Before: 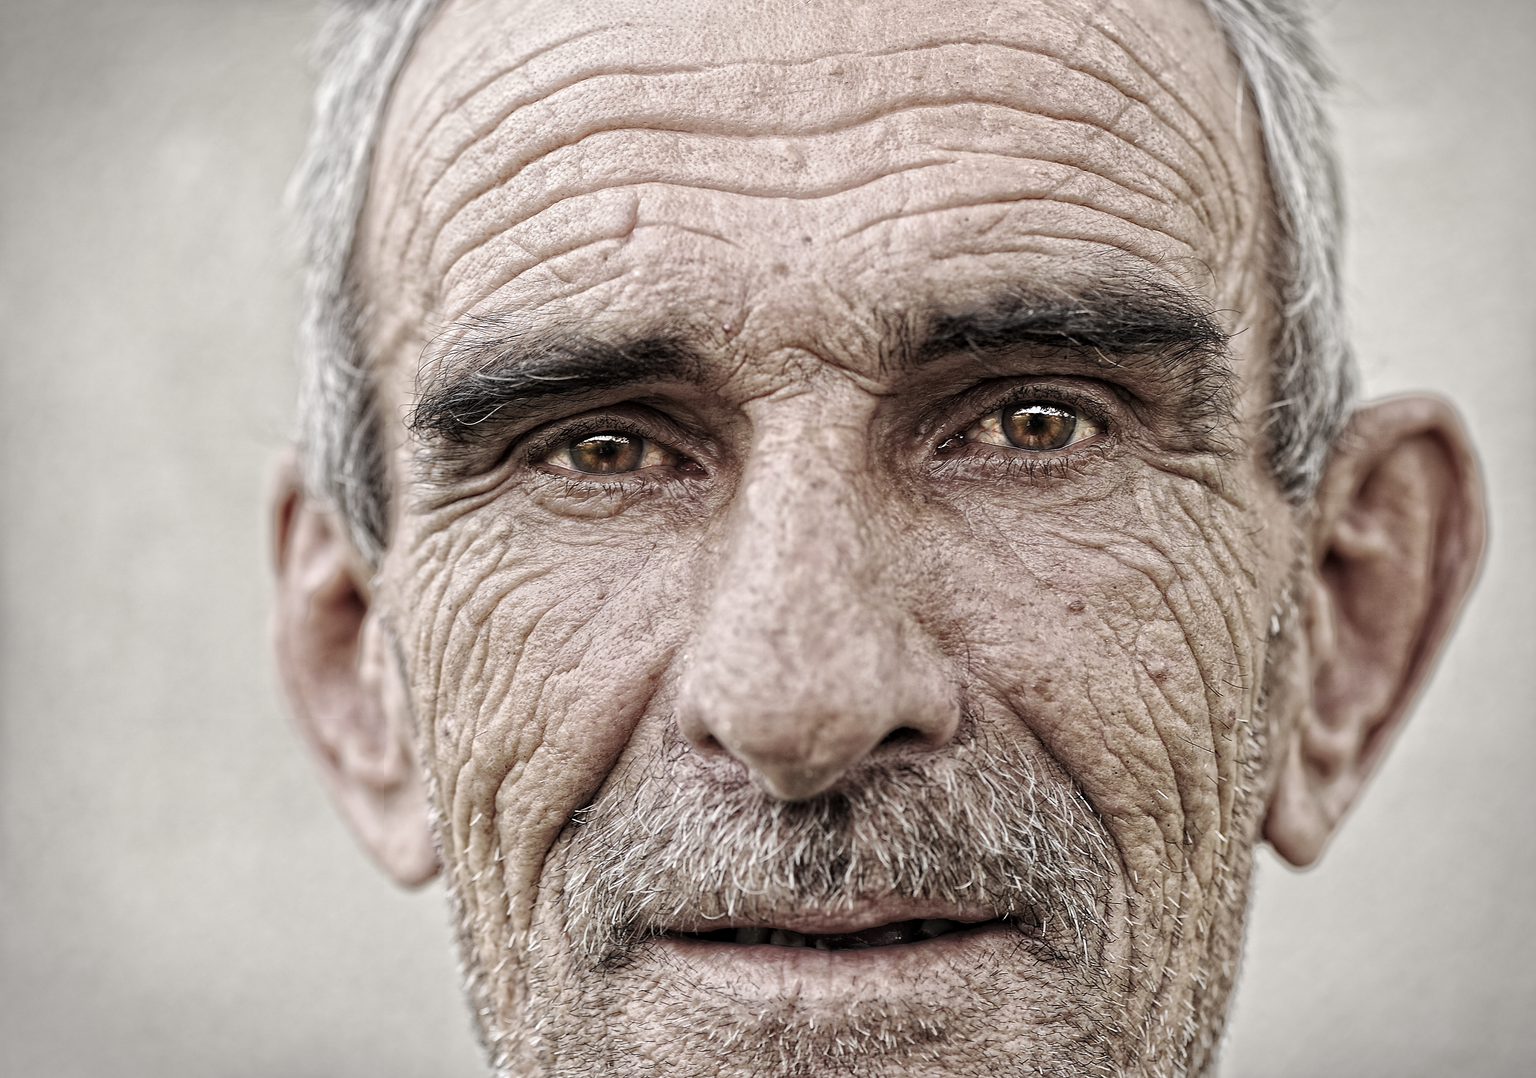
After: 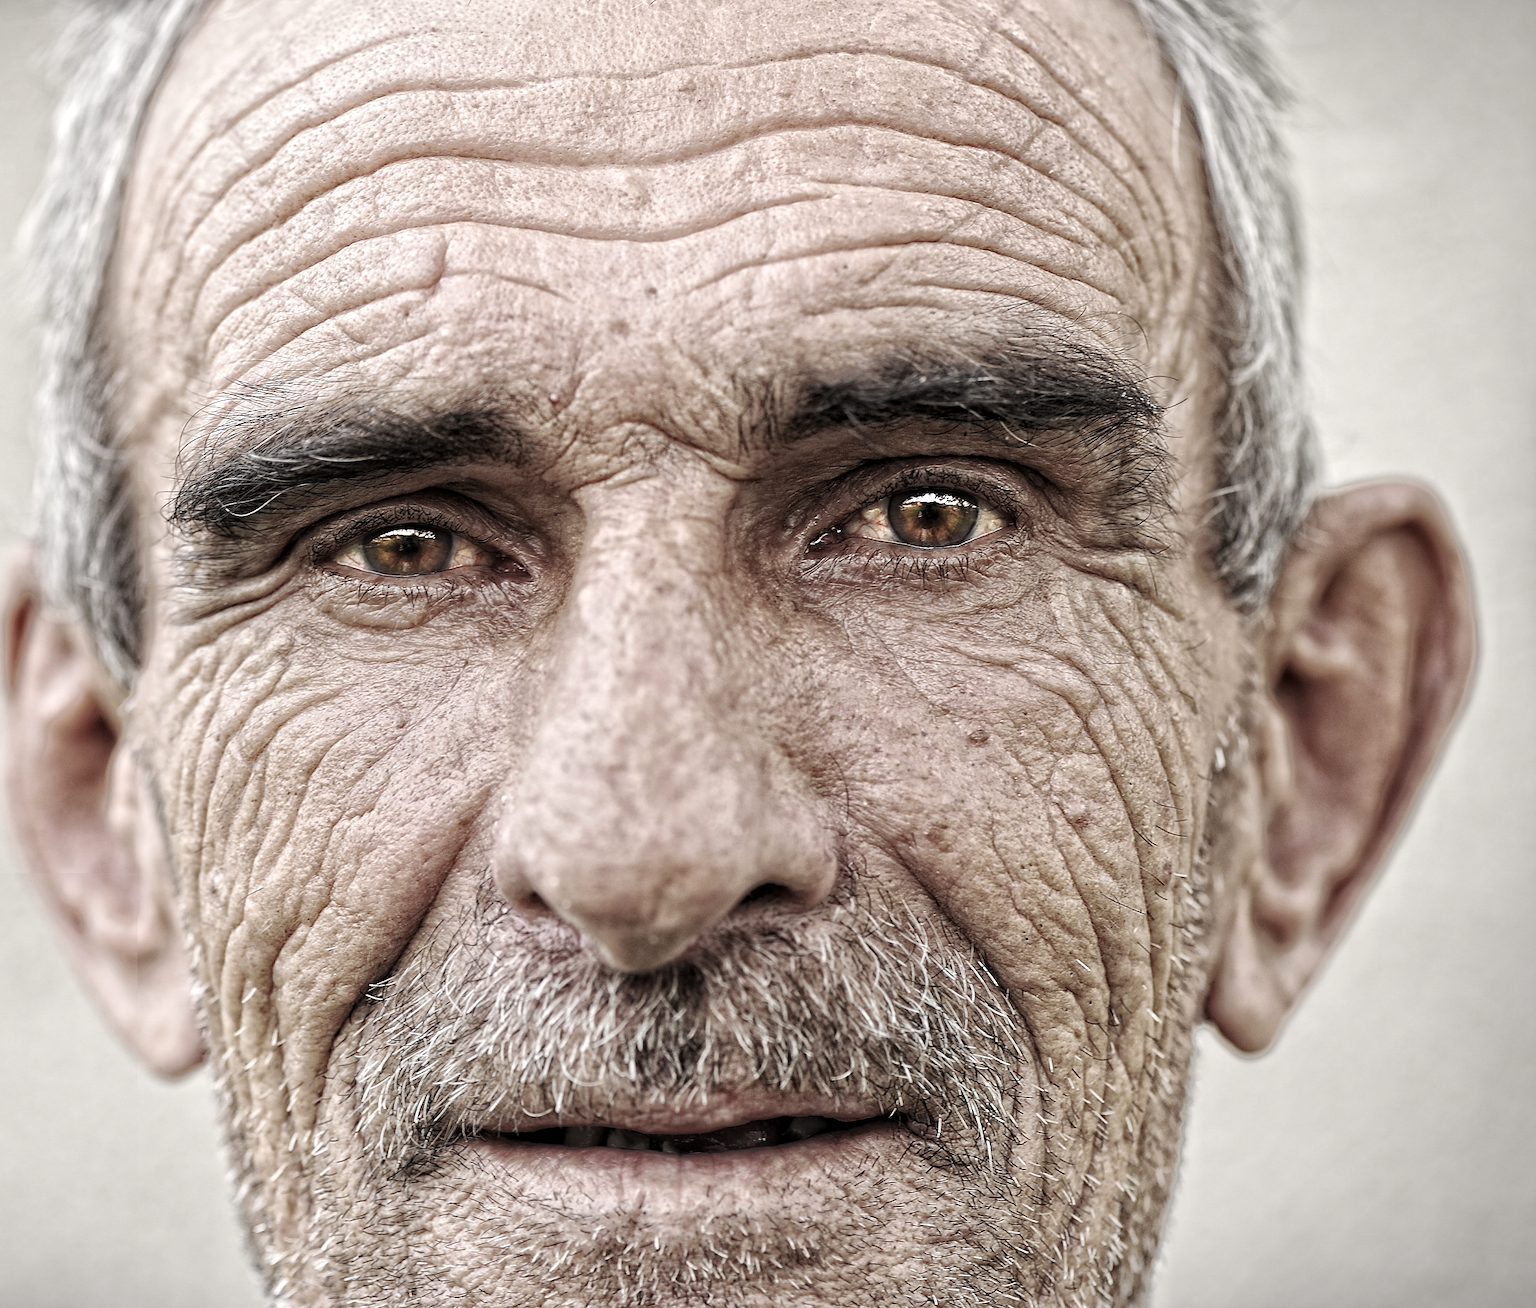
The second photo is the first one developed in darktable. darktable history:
exposure: exposure 0.203 EV, compensate highlight preservation false
crop: left 17.645%, bottom 0.04%
tone equalizer: -8 EV -0.578 EV, mask exposure compensation -0.492 EV
